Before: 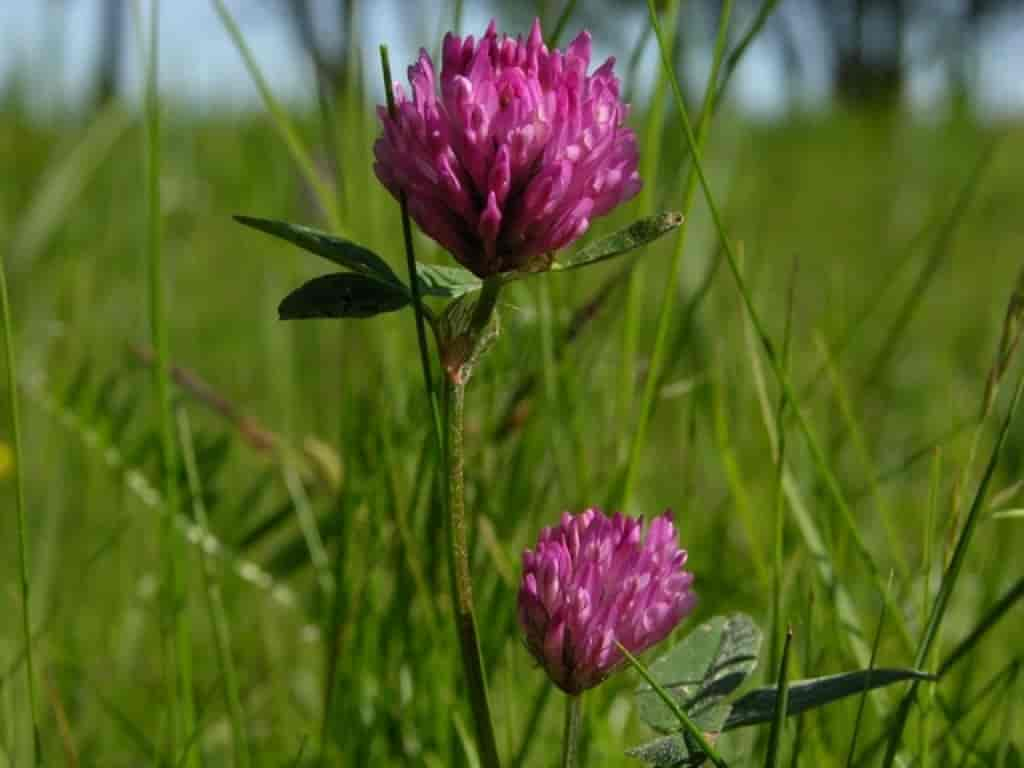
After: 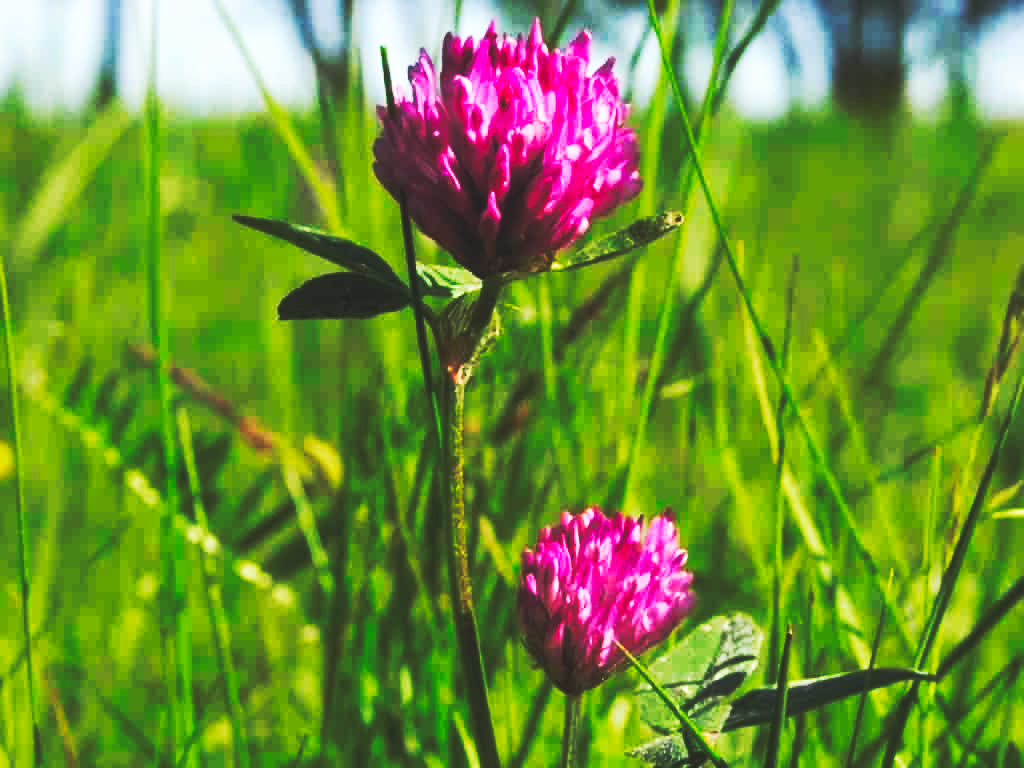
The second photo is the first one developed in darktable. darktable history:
base curve: curves: ch0 [(0, 0.015) (0.085, 0.116) (0.134, 0.298) (0.19, 0.545) (0.296, 0.764) (0.599, 0.982) (1, 1)], preserve colors none
